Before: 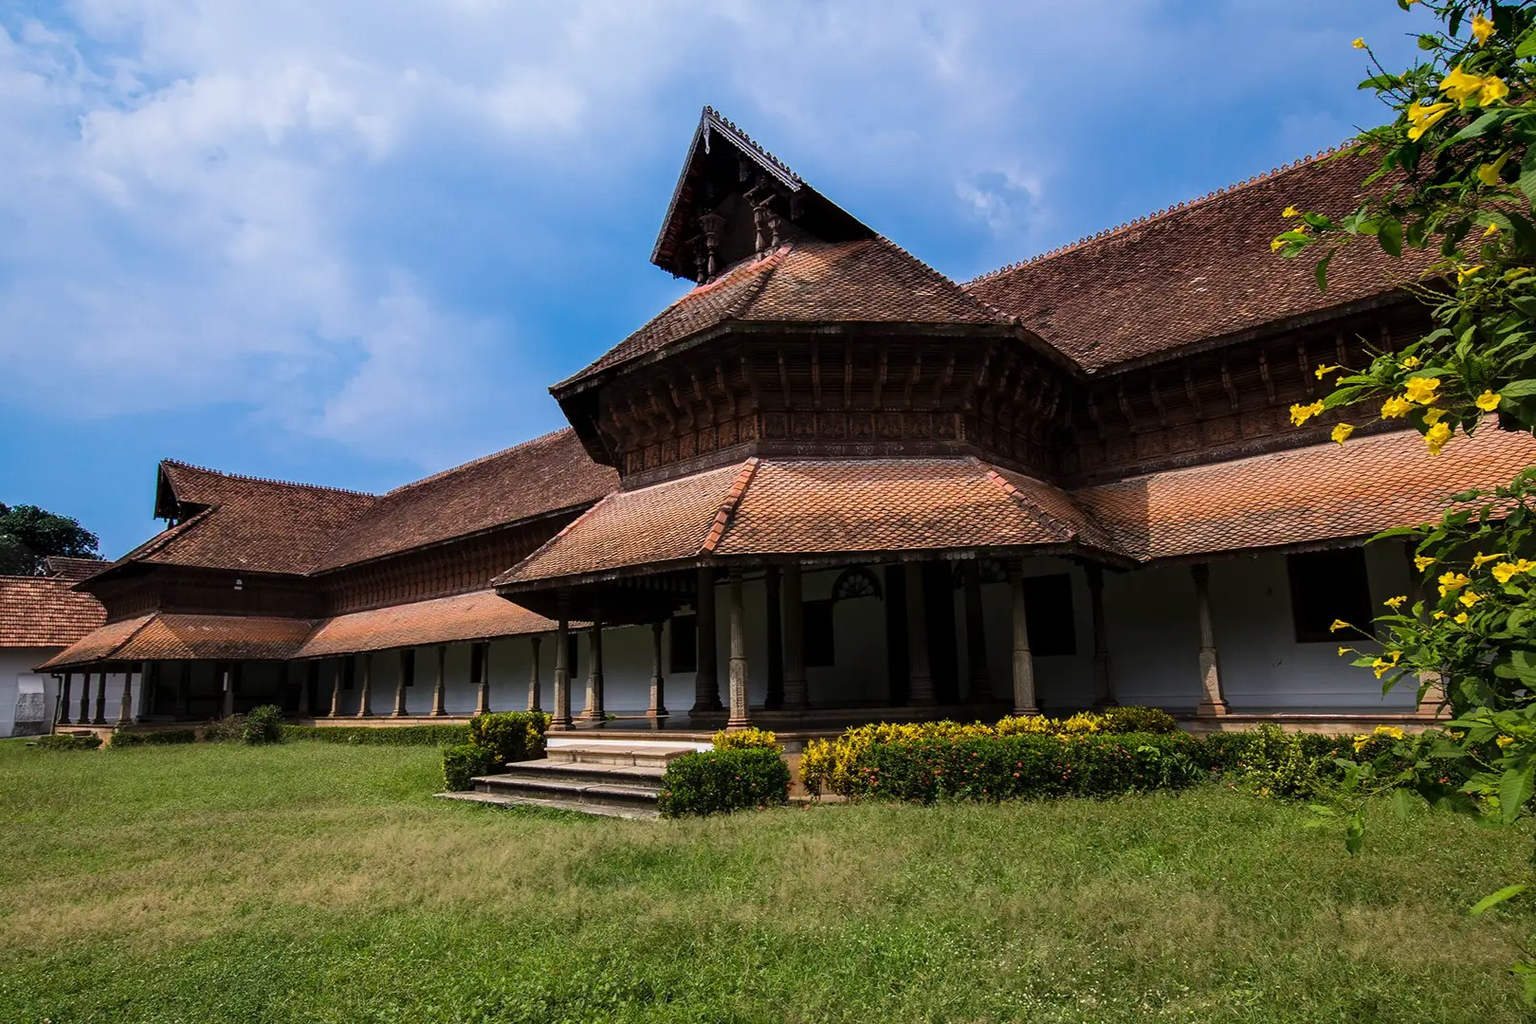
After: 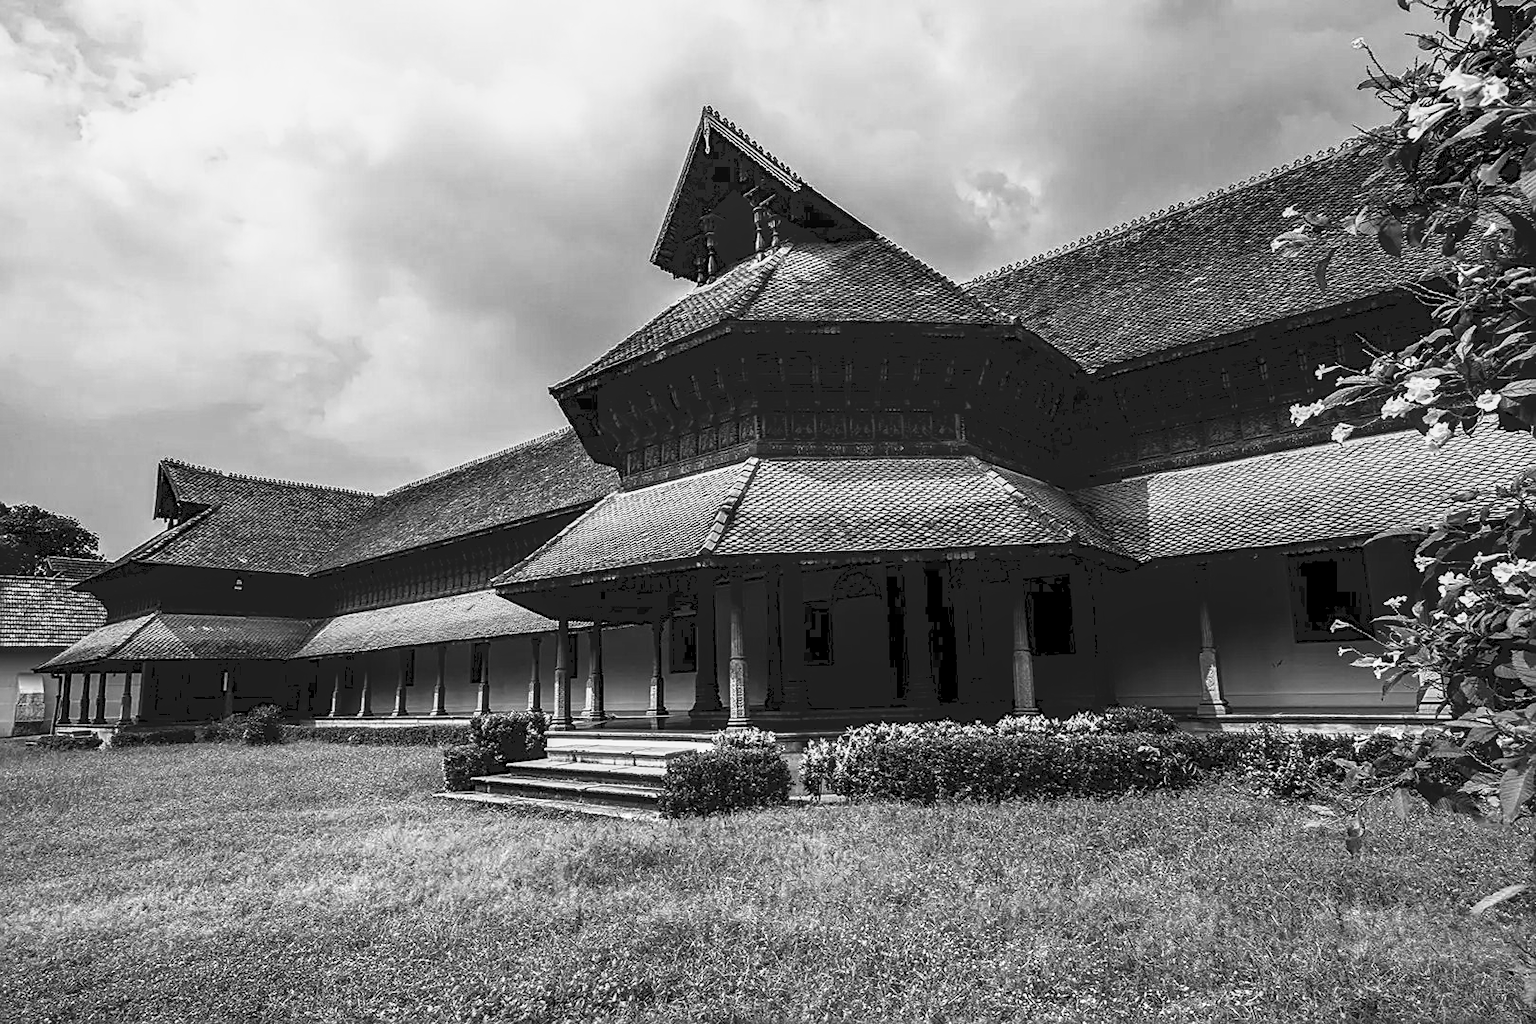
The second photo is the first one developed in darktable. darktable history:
sharpen: on, module defaults
local contrast: on, module defaults
monochrome: a -35.87, b 49.73, size 1.7
tone curve: curves: ch0 [(0, 0) (0.003, 0.116) (0.011, 0.116) (0.025, 0.113) (0.044, 0.114) (0.069, 0.118) (0.1, 0.137) (0.136, 0.171) (0.177, 0.213) (0.224, 0.259) (0.277, 0.316) (0.335, 0.381) (0.399, 0.458) (0.468, 0.548) (0.543, 0.654) (0.623, 0.775) (0.709, 0.895) (0.801, 0.972) (0.898, 0.991) (1, 1)], preserve colors none
